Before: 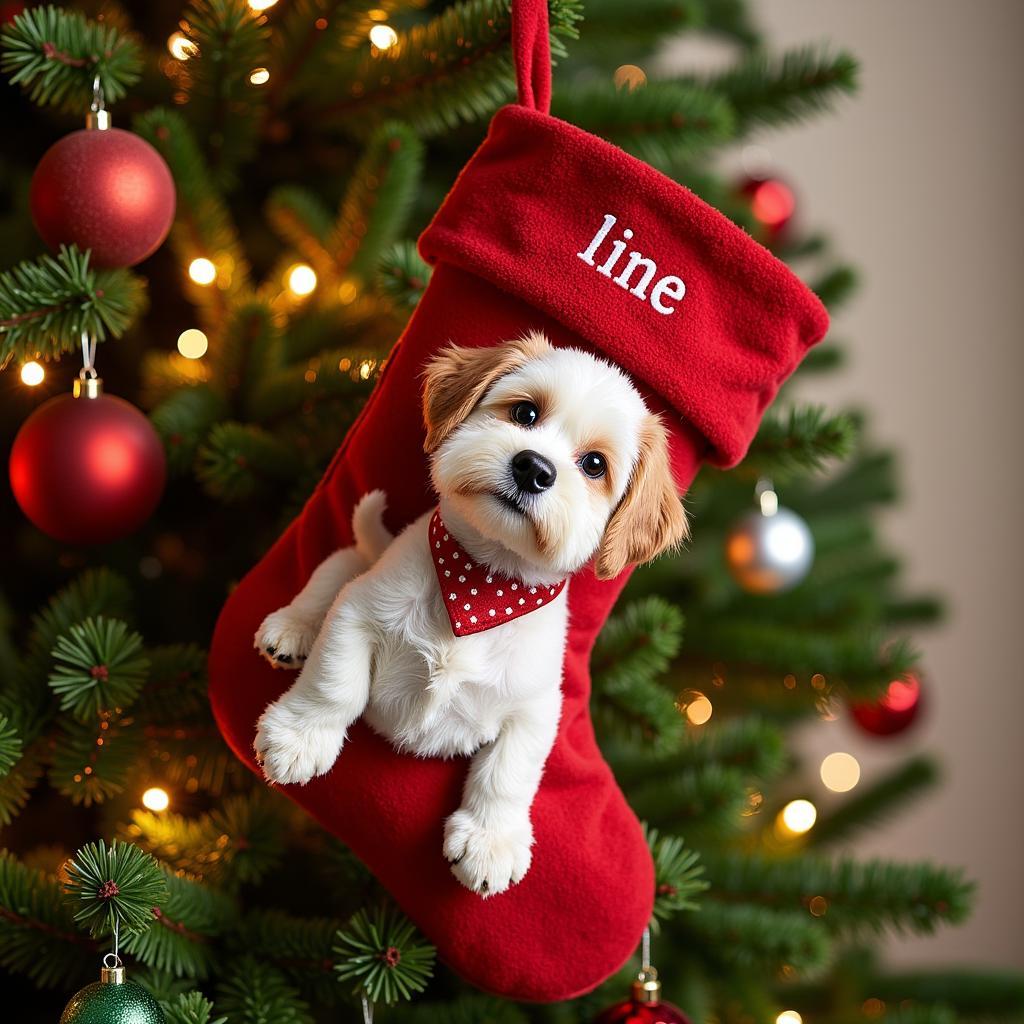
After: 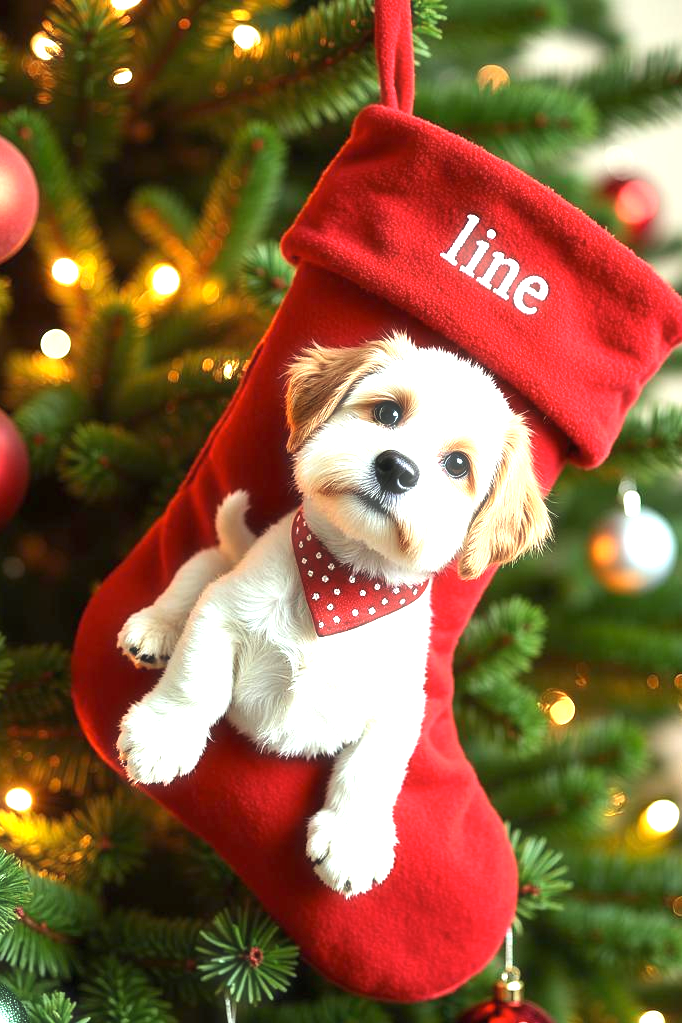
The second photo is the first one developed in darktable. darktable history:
crop and rotate: left 13.427%, right 19.898%
haze removal: strength -0.106, compatibility mode true, adaptive false
color correction: highlights a* -8.17, highlights b* 3.25
exposure: black level correction 0, exposure 1.279 EV, compensate highlight preservation false
